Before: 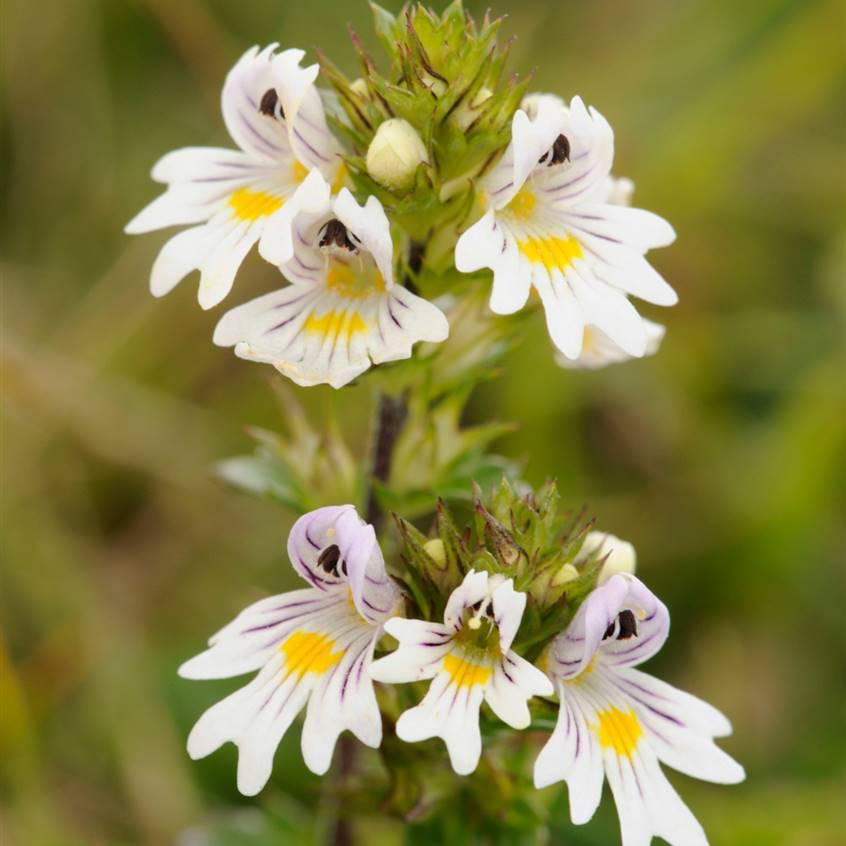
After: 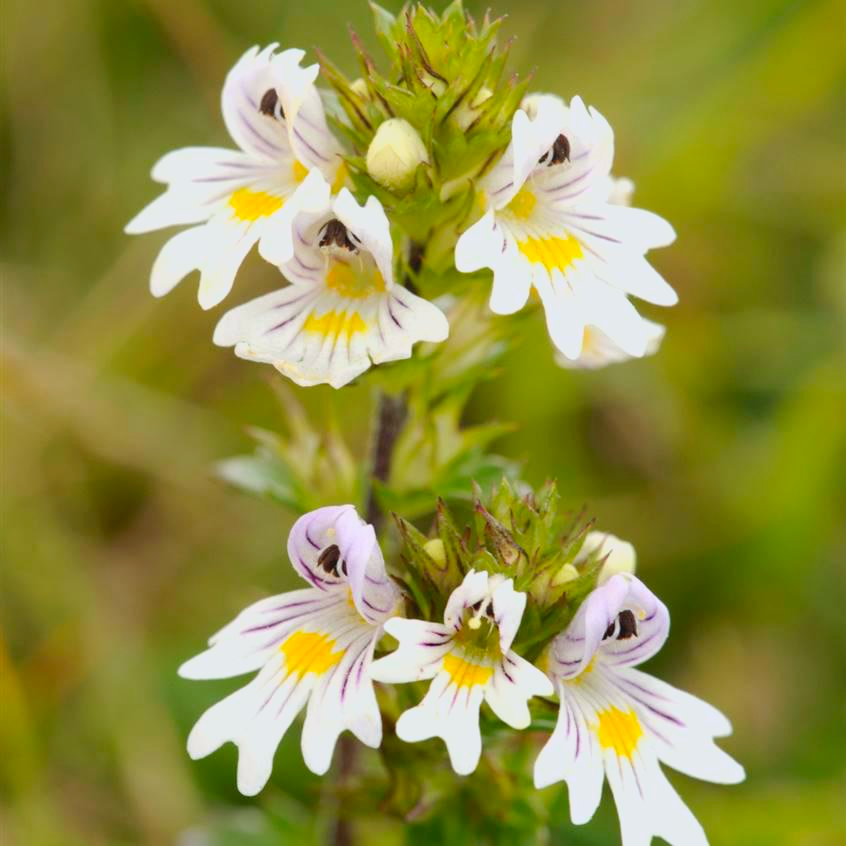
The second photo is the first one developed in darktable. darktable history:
exposure: black level correction 0.003, exposure 0.383 EV, compensate highlight preservation false
lowpass: radius 0.1, contrast 0.85, saturation 1.1, unbound 0
white balance: red 0.982, blue 1.018
